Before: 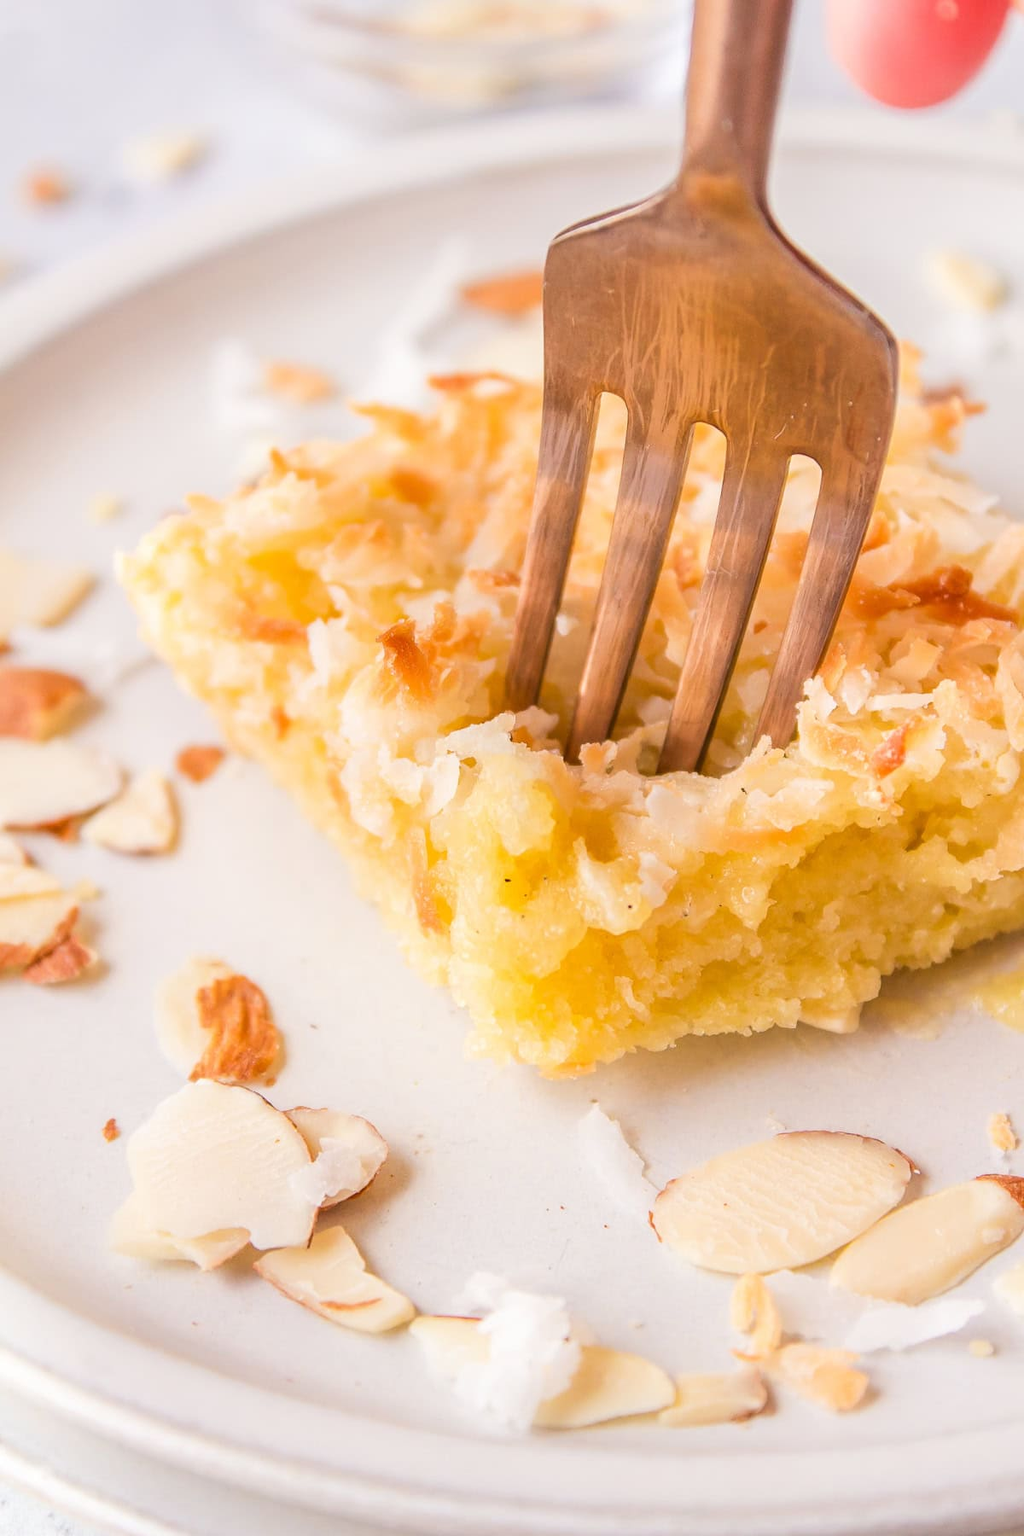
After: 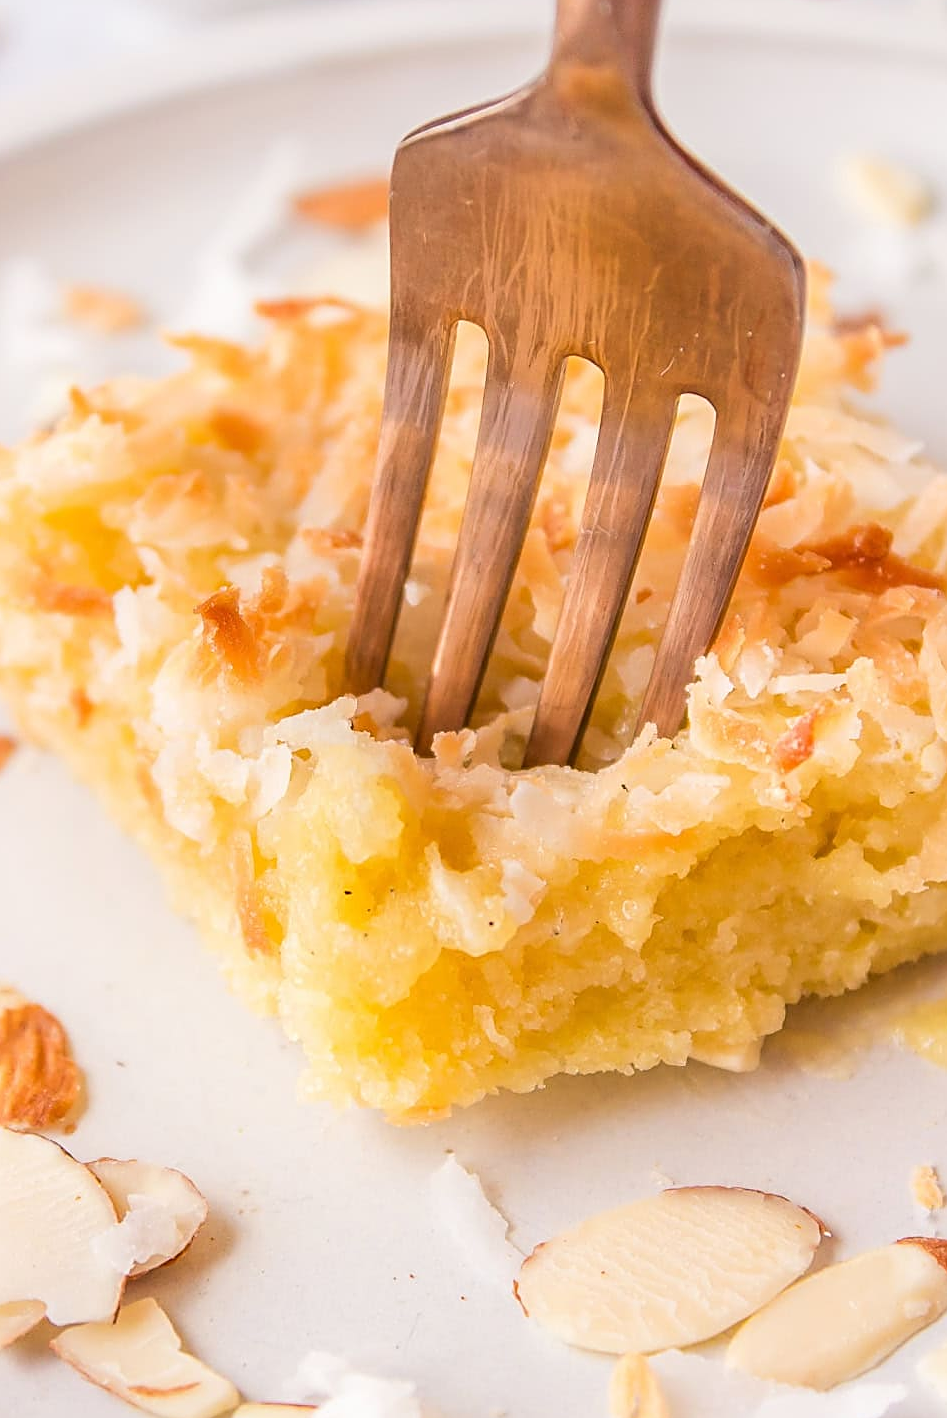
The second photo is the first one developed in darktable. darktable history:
sharpen: on, module defaults
crop and rotate: left 20.599%, top 7.758%, right 0.404%, bottom 13.457%
